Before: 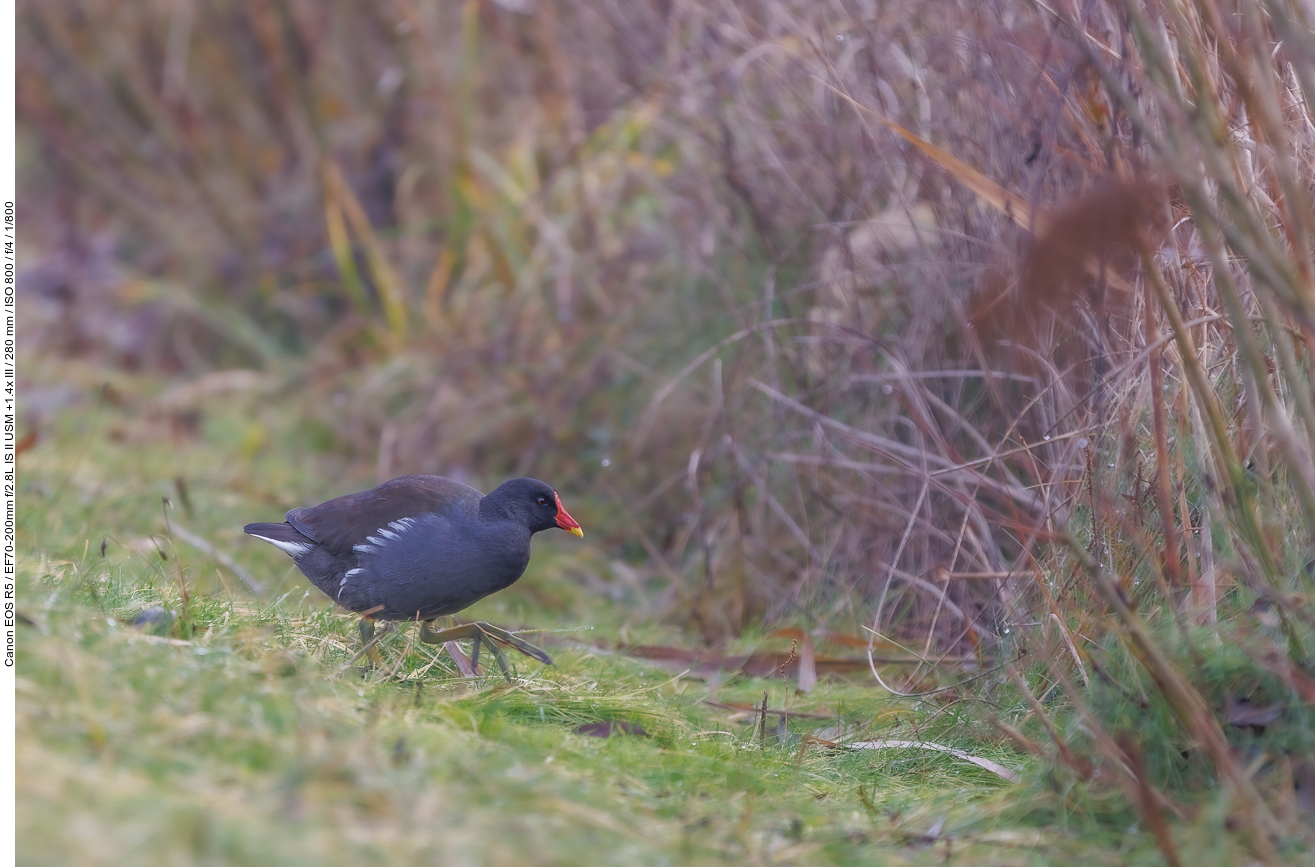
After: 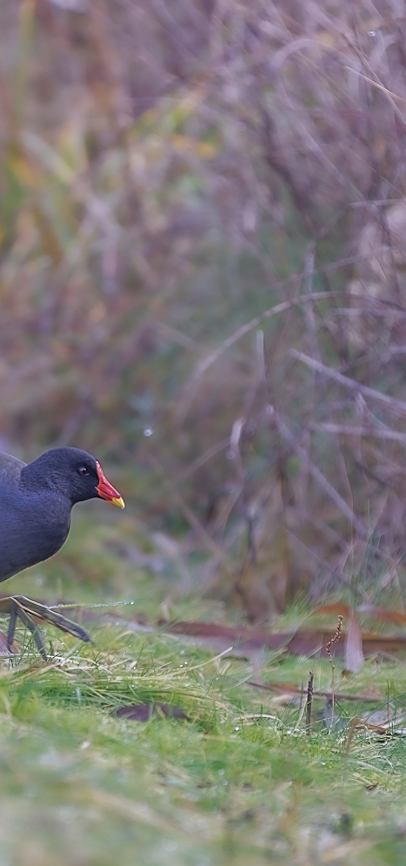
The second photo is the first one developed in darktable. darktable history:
crop: left 33.36%, right 33.36%
sharpen: on, module defaults
rotate and perspective: rotation 0.215°, lens shift (vertical) -0.139, crop left 0.069, crop right 0.939, crop top 0.002, crop bottom 0.996
color calibration: illuminant as shot in camera, x 0.358, y 0.373, temperature 4628.91 K
